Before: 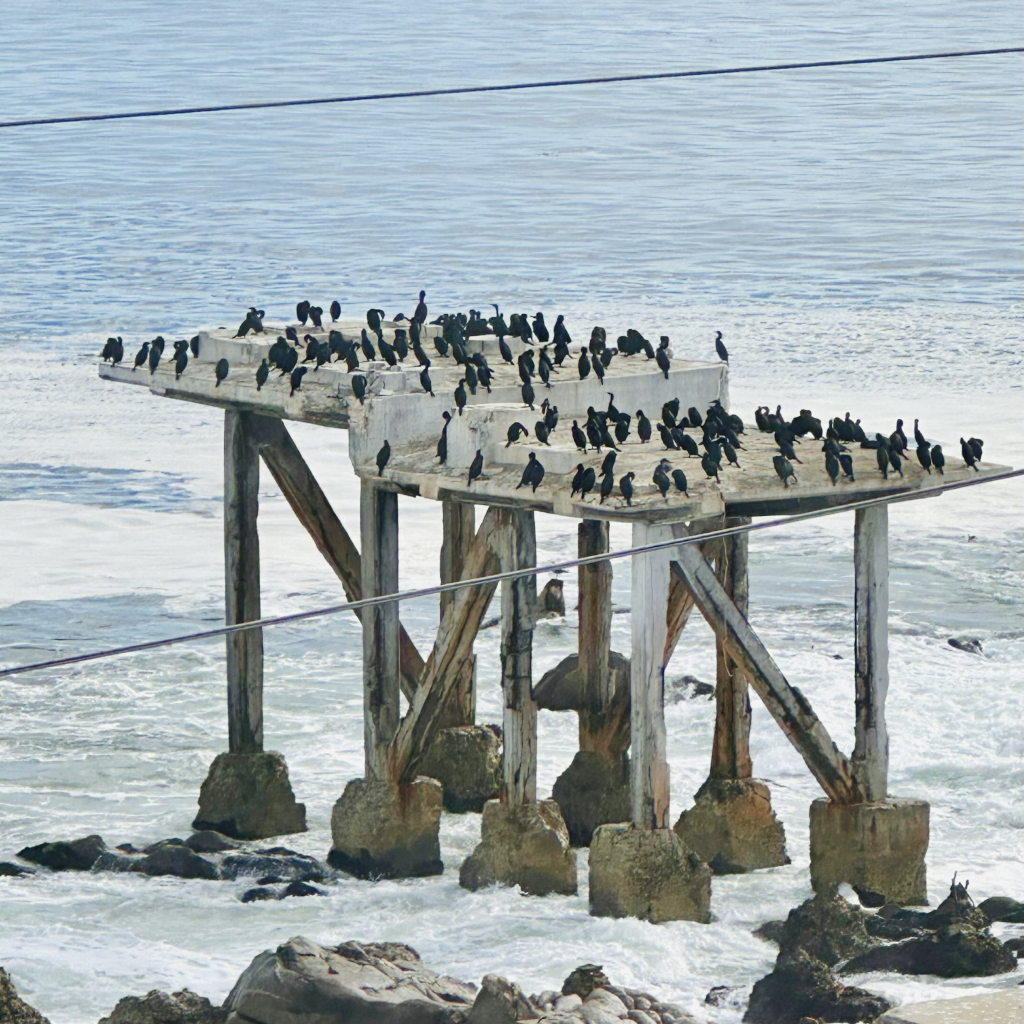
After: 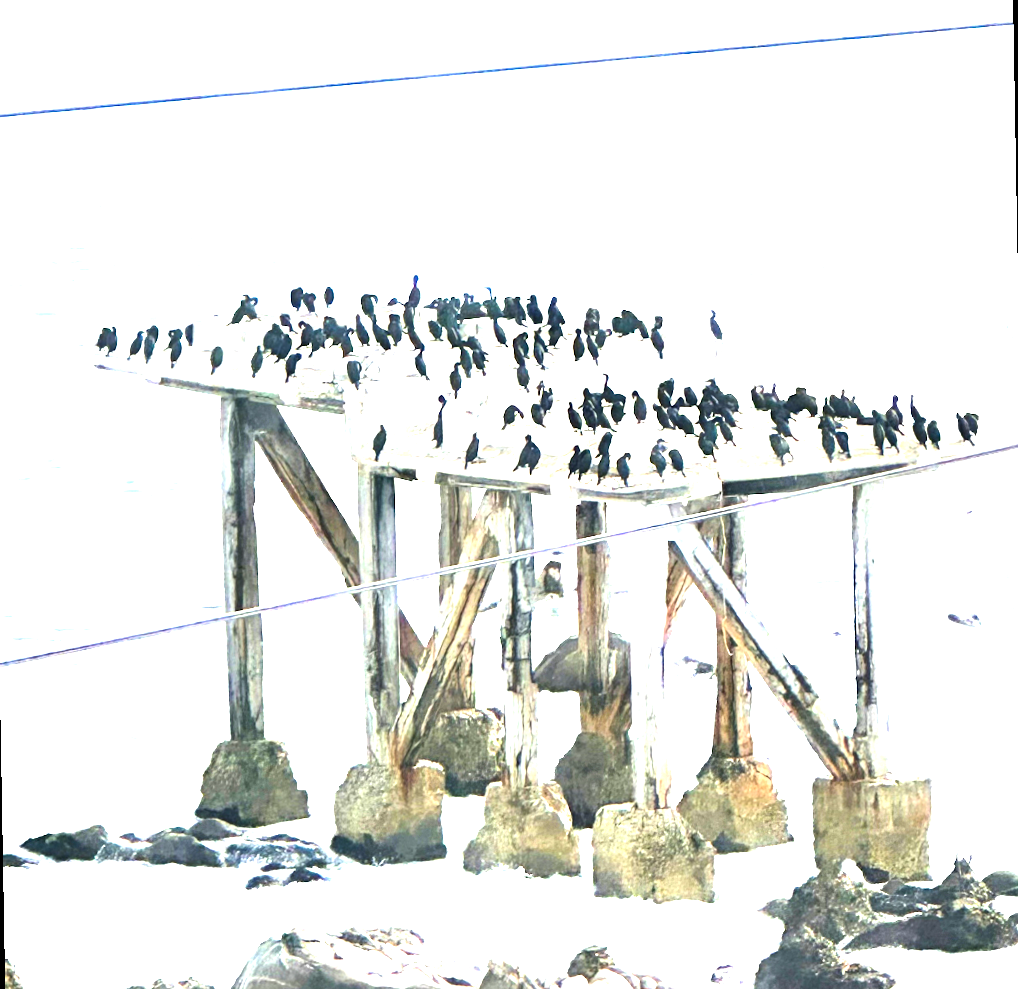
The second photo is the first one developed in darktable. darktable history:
exposure: black level correction 0.001, exposure 1.822 EV, compensate exposure bias true, compensate highlight preservation false
rotate and perspective: rotation -1°, crop left 0.011, crop right 0.989, crop top 0.025, crop bottom 0.975
tone equalizer: -8 EV -0.75 EV, -7 EV -0.7 EV, -6 EV -0.6 EV, -5 EV -0.4 EV, -3 EV 0.4 EV, -2 EV 0.6 EV, -1 EV 0.7 EV, +0 EV 0.75 EV, edges refinement/feathering 500, mask exposure compensation -1.57 EV, preserve details no
